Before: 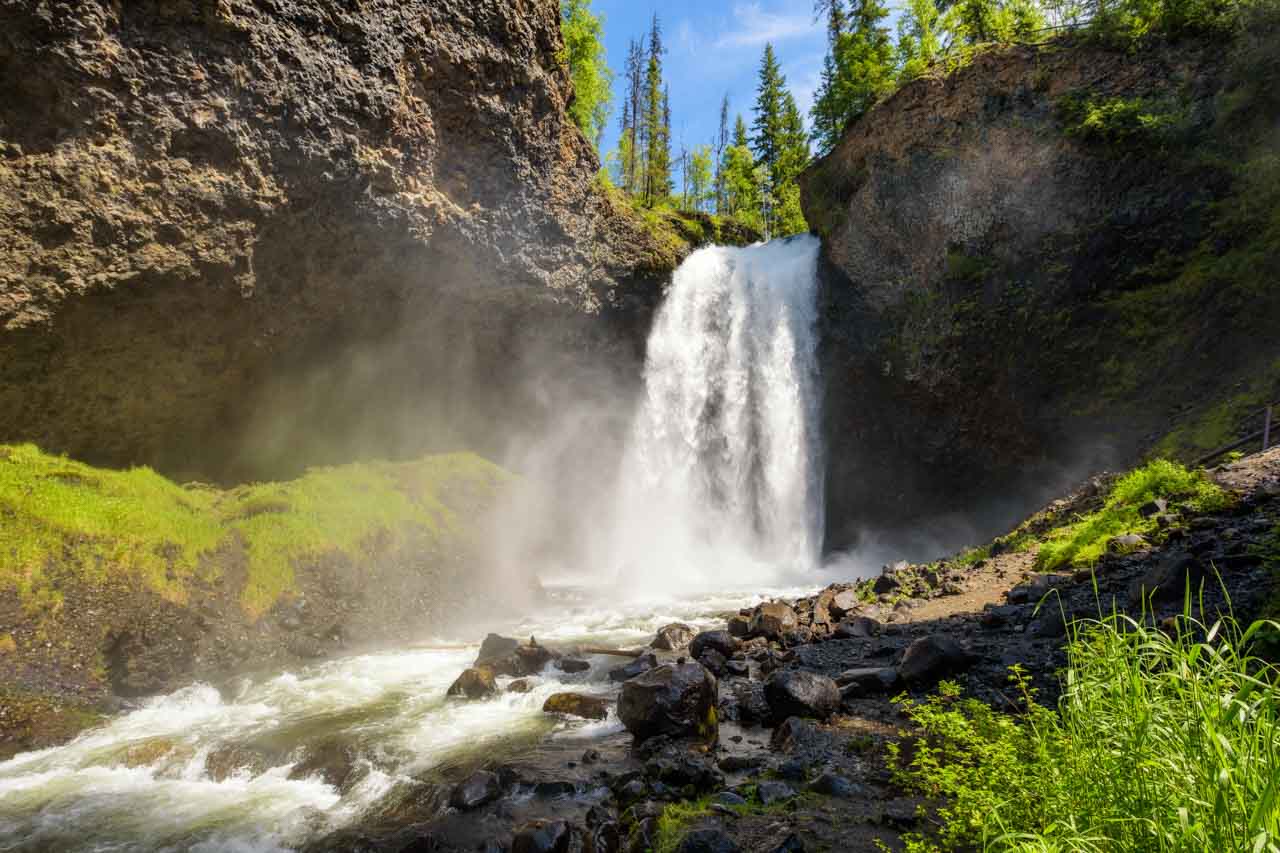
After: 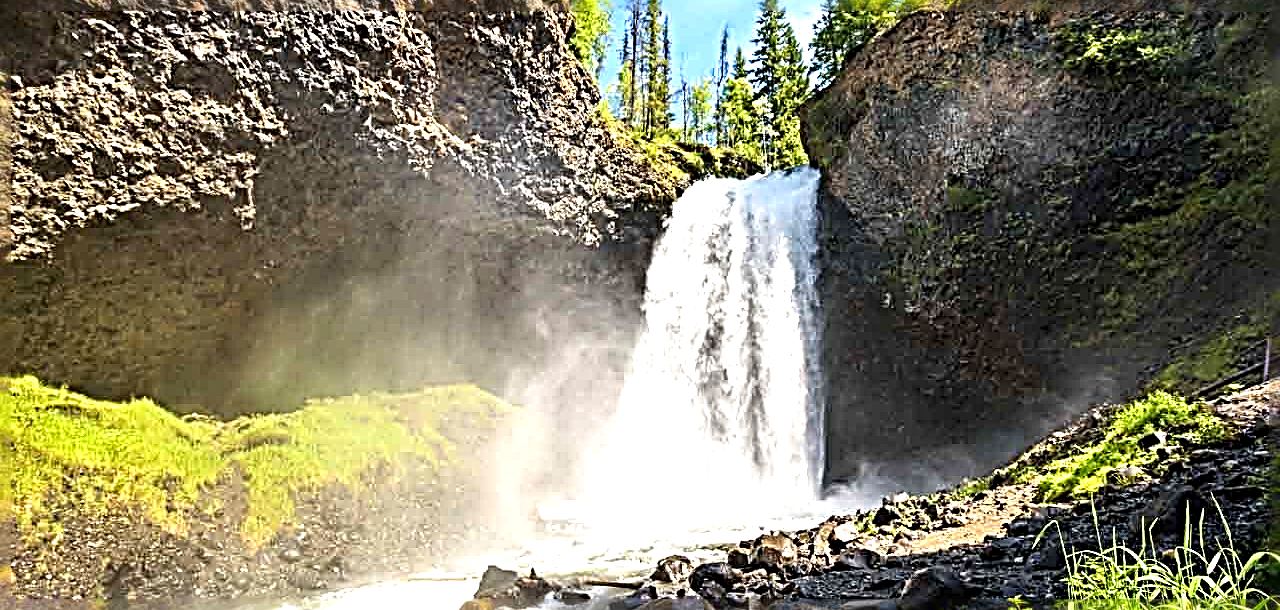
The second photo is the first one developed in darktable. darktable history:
sharpen: radius 4.031, amount 1.998
exposure: black level correction 0, exposure 0.893 EV, compensate exposure bias true, compensate highlight preservation false
crop and rotate: top 8.164%, bottom 20.254%
tone equalizer: on, module defaults
